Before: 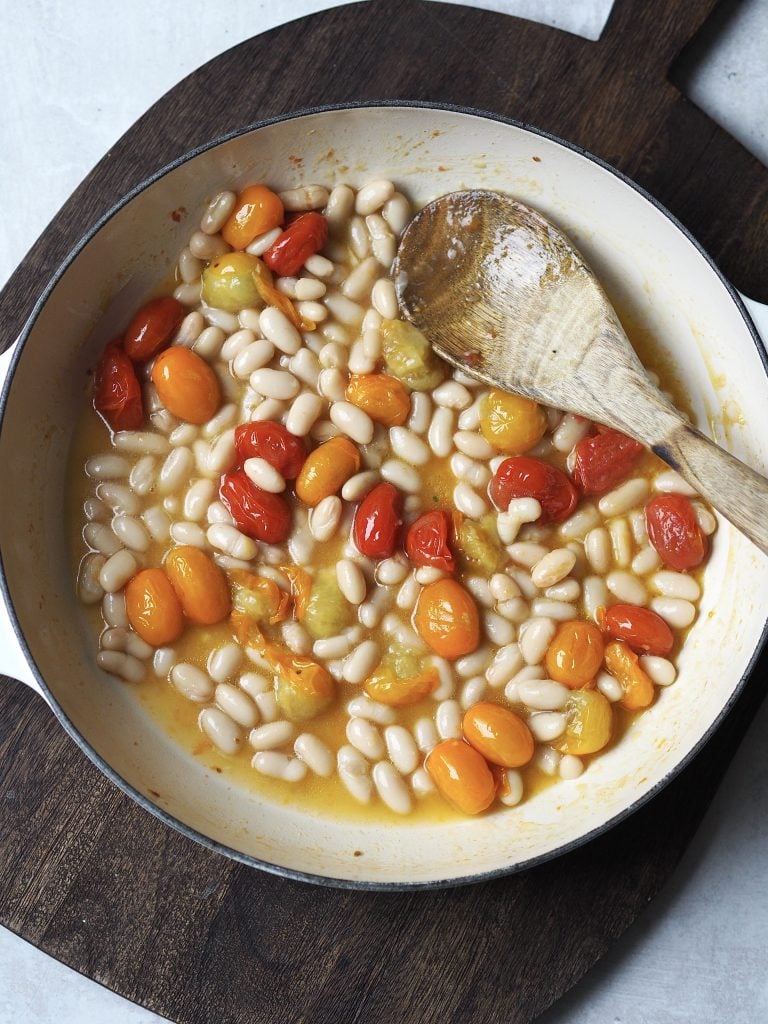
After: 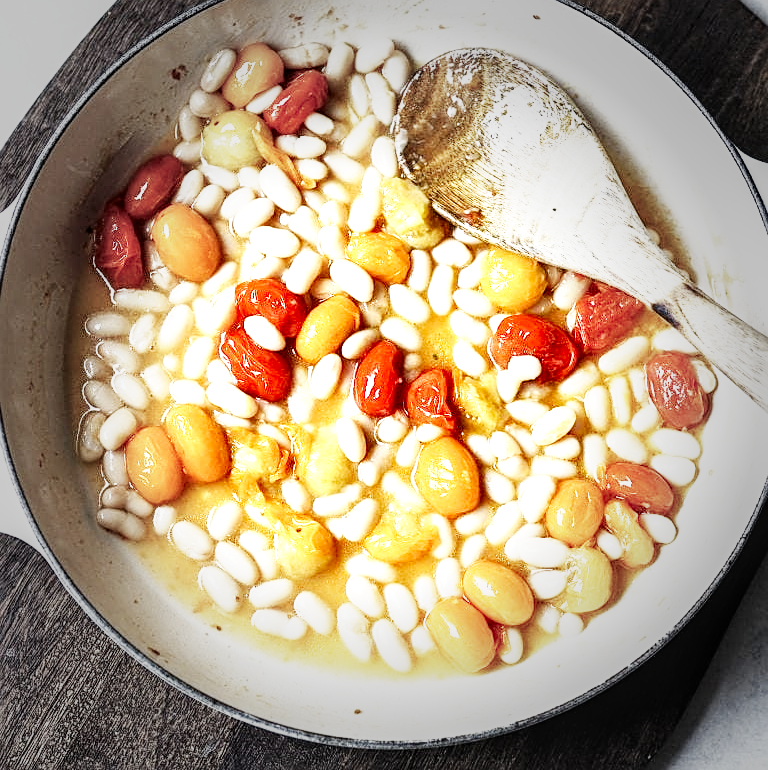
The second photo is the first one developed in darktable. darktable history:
crop: top 13.894%, bottom 10.847%
tone equalizer: on, module defaults
local contrast: detail 150%
vignetting: fall-off start 47.88%, automatic ratio true, width/height ratio 1.296
sharpen: on, module defaults
base curve: curves: ch0 [(0, 0) (0.007, 0.004) (0.027, 0.03) (0.046, 0.07) (0.207, 0.54) (0.442, 0.872) (0.673, 0.972) (1, 1)], preserve colors none
exposure: exposure 0.506 EV, compensate exposure bias true, compensate highlight preservation false
